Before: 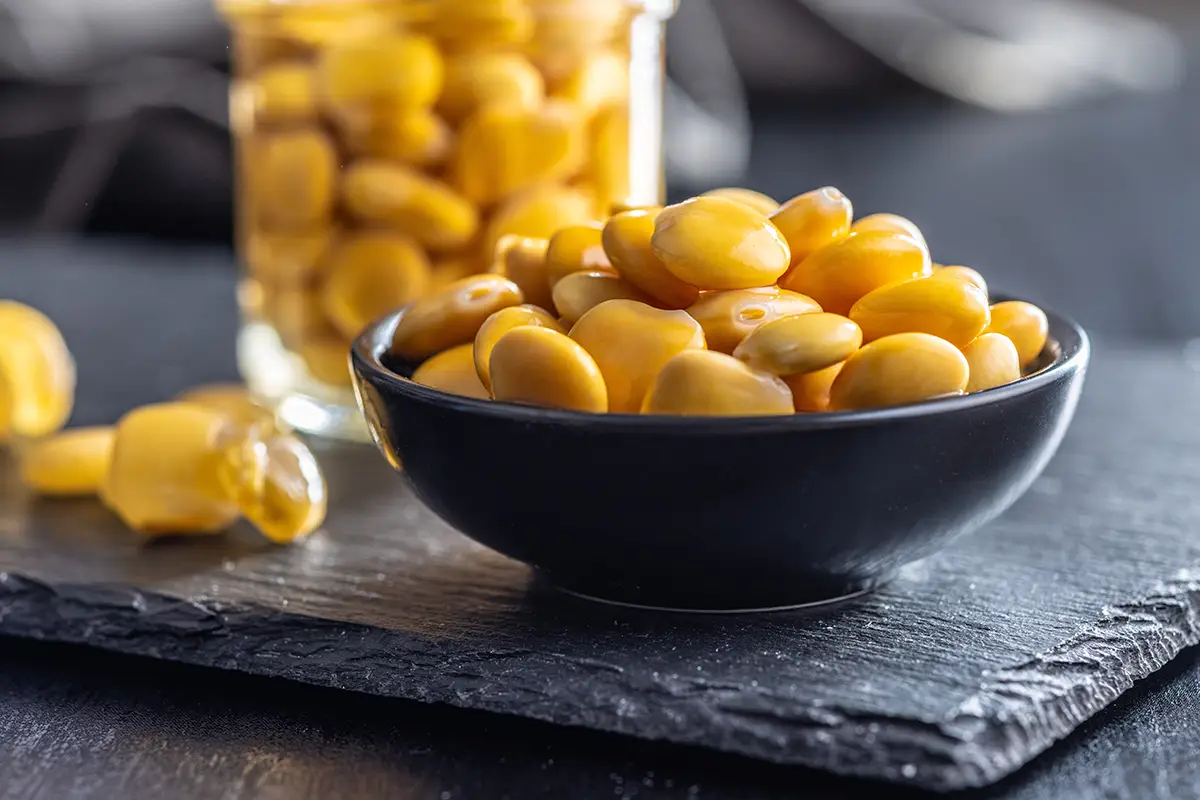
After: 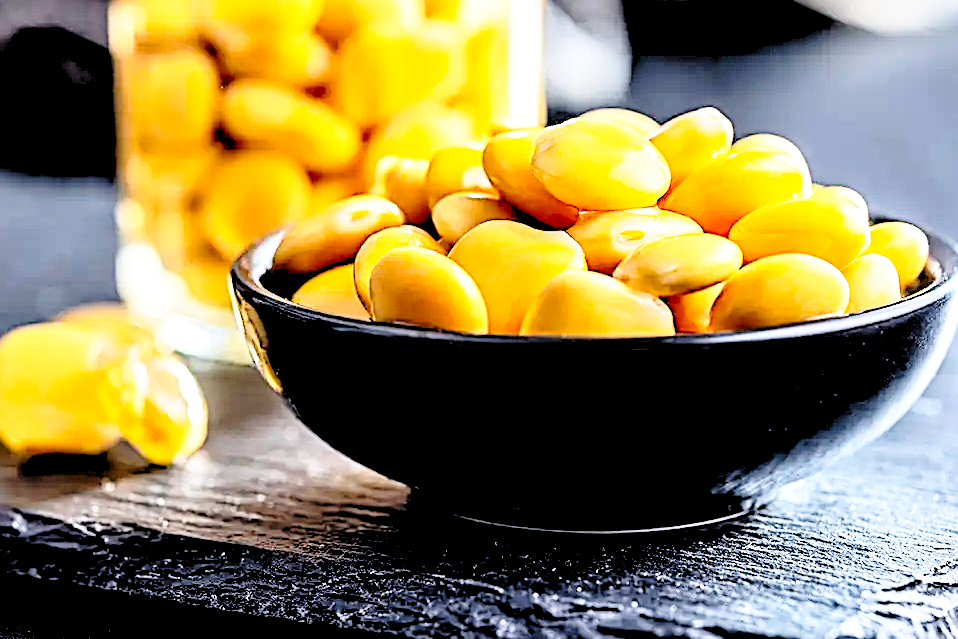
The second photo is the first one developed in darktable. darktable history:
local contrast: mode bilateral grid, contrast 28, coarseness 16, detail 115%, midtone range 0.2
shadows and highlights: shadows 0, highlights 40
crop and rotate: left 10.071%, top 10.071%, right 10.02%, bottom 10.02%
sharpen: radius 2.676, amount 0.669
contrast brightness saturation: contrast 0.13, brightness -0.05, saturation 0.16
rgb levels: levels [[0.027, 0.429, 0.996], [0, 0.5, 1], [0, 0.5, 1]]
base curve: curves: ch0 [(0, 0) (0.028, 0.03) (0.121, 0.232) (0.46, 0.748) (0.859, 0.968) (1, 1)], preserve colors none
haze removal: compatibility mode true, adaptive false
